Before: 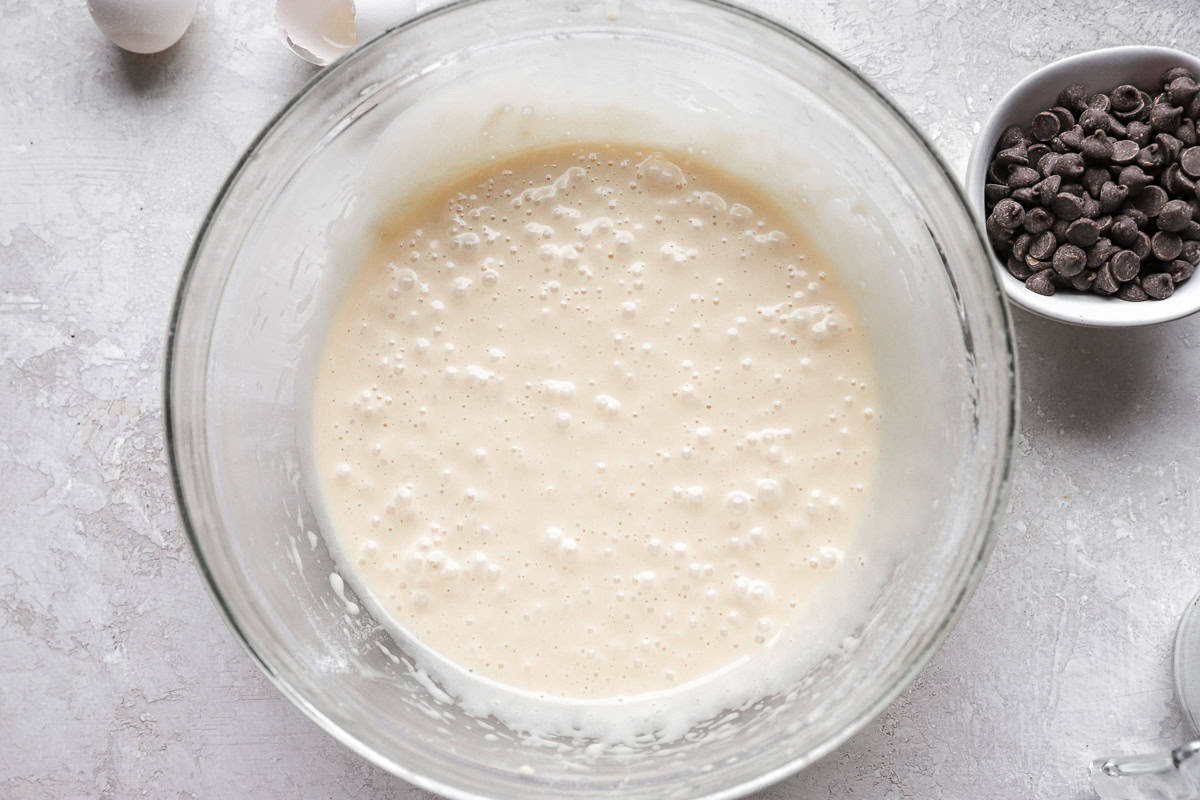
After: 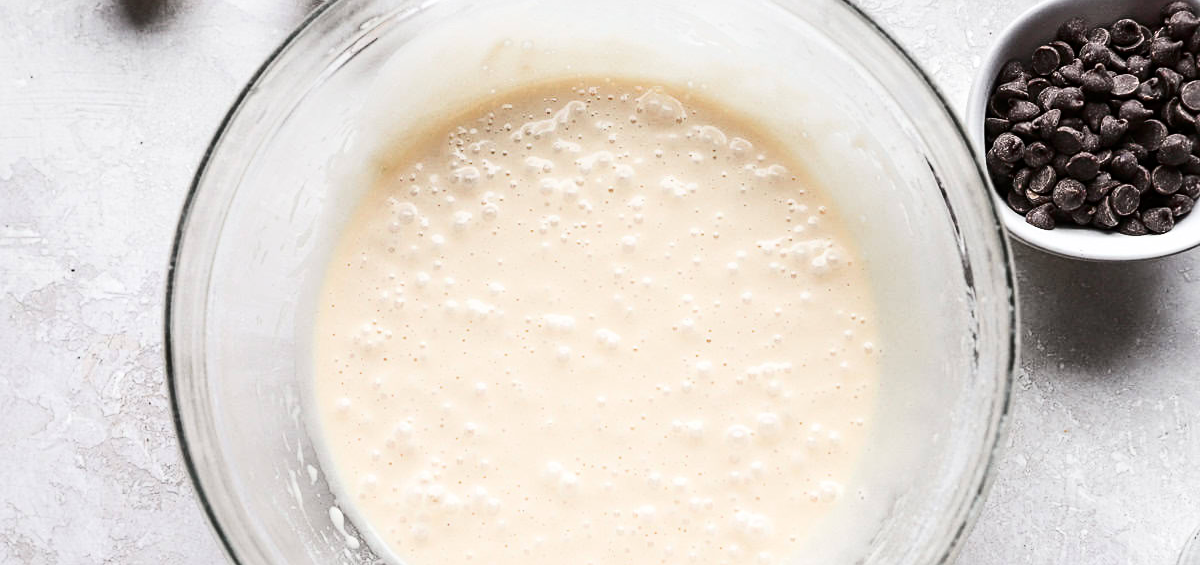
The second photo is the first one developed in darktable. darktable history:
sharpen: amount 0.2
crop and rotate: top 8.293%, bottom 20.996%
contrast brightness saturation: contrast 0.28
